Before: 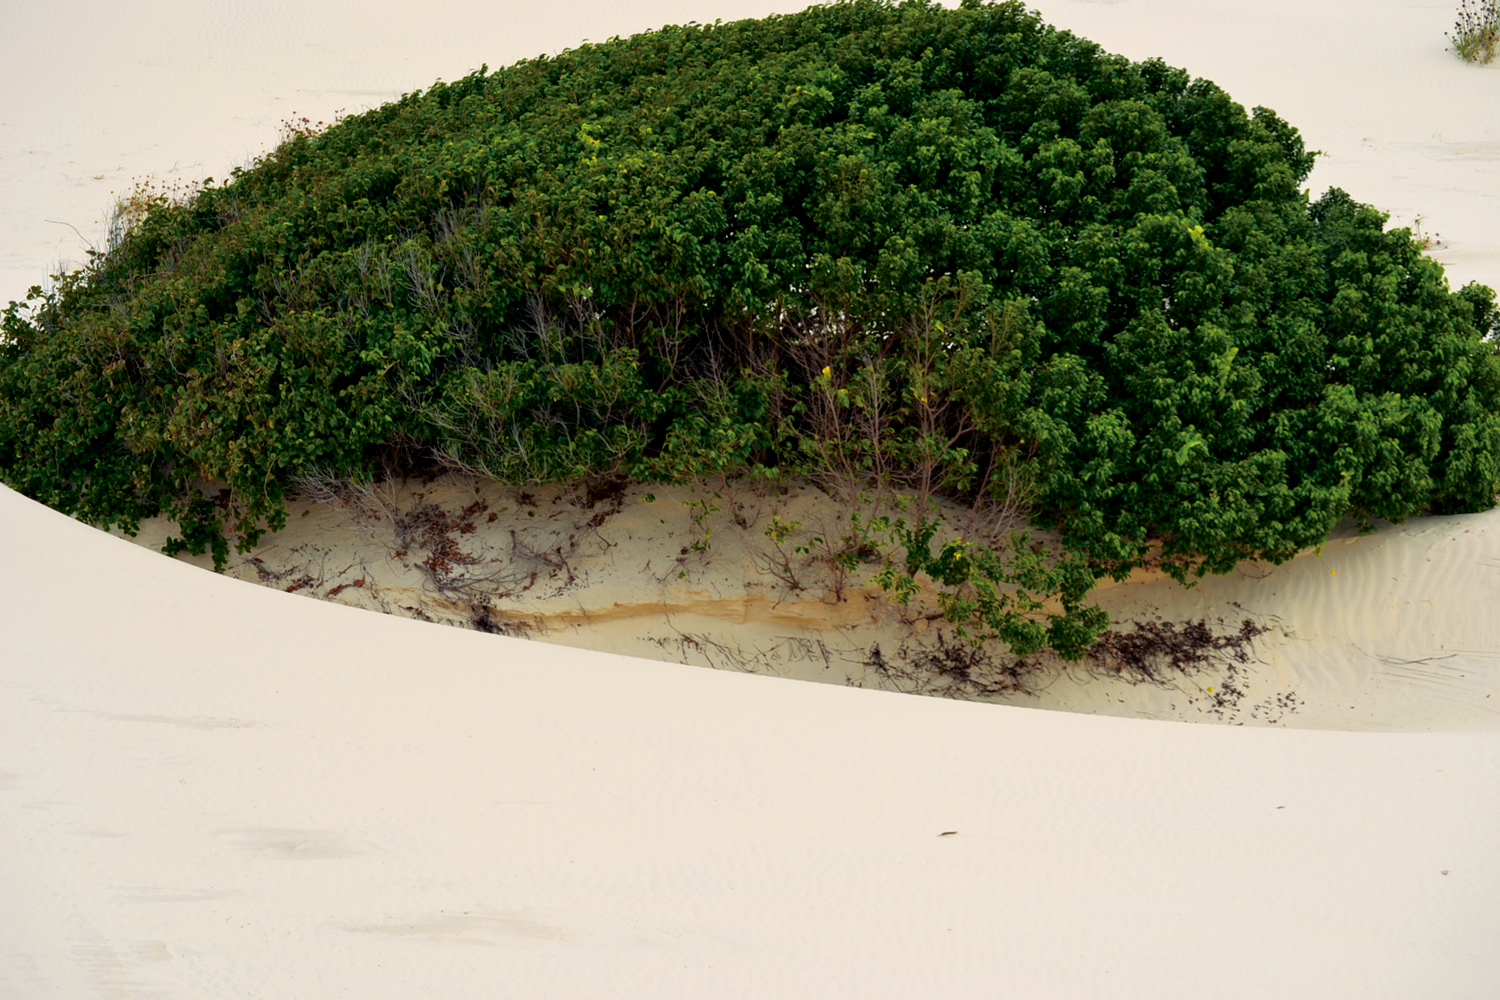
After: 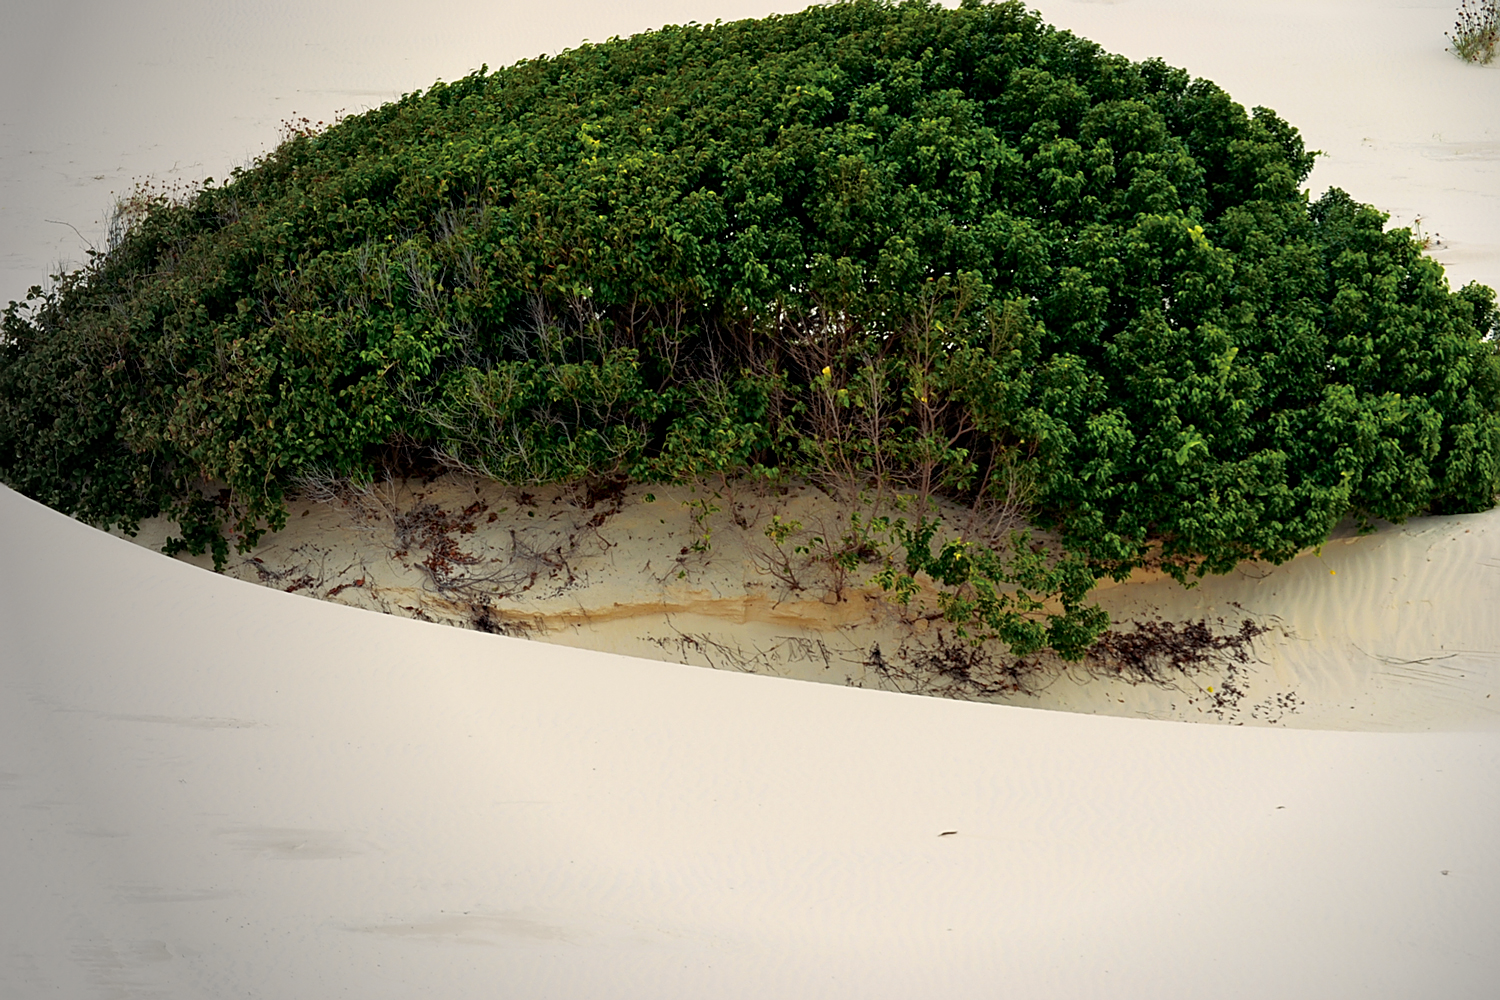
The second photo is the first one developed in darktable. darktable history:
vignetting: fall-off start 73.57%, center (0.22, -0.235)
sharpen: on, module defaults
